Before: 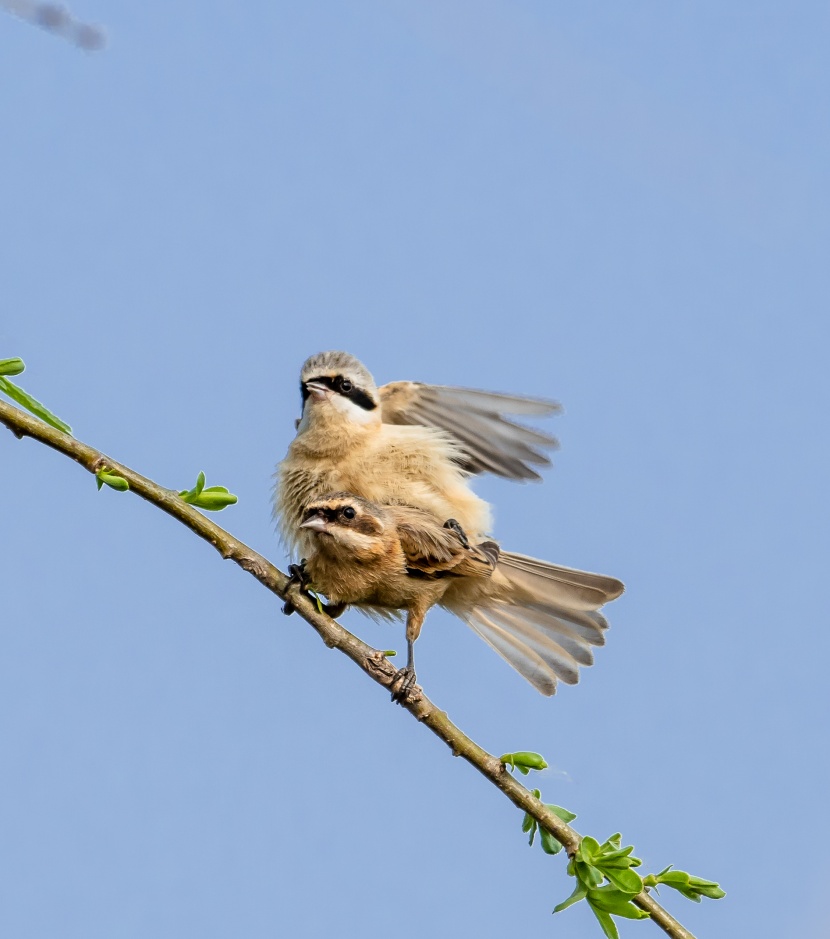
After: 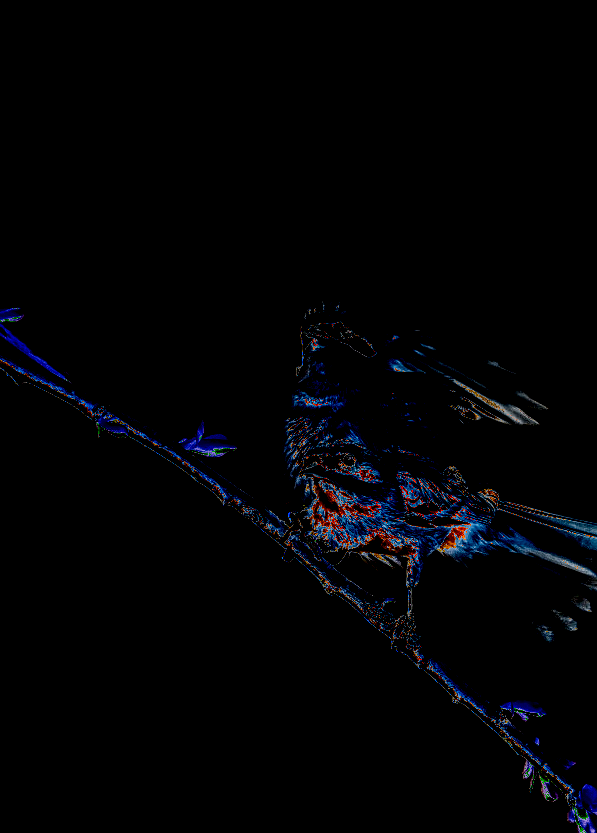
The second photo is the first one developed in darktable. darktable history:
local contrast: on, module defaults
crop: top 5.749%, right 27.871%, bottom 5.523%
exposure: black level correction 0, exposure 3.973 EV, compensate highlight preservation false
sharpen: on, module defaults
shadows and highlights: soften with gaussian
